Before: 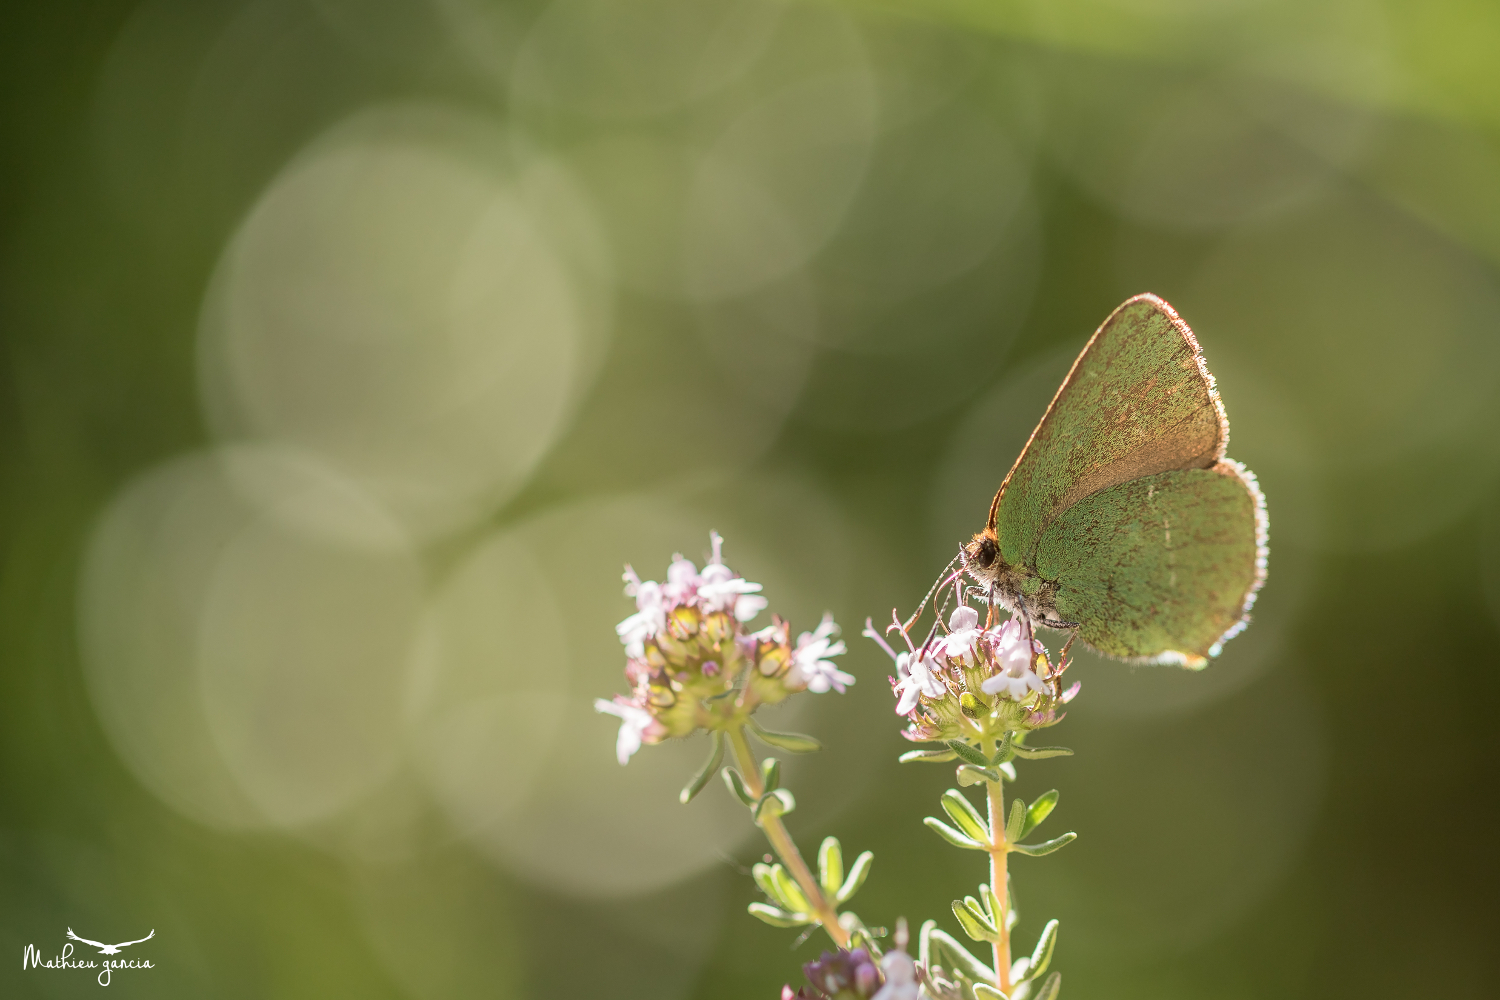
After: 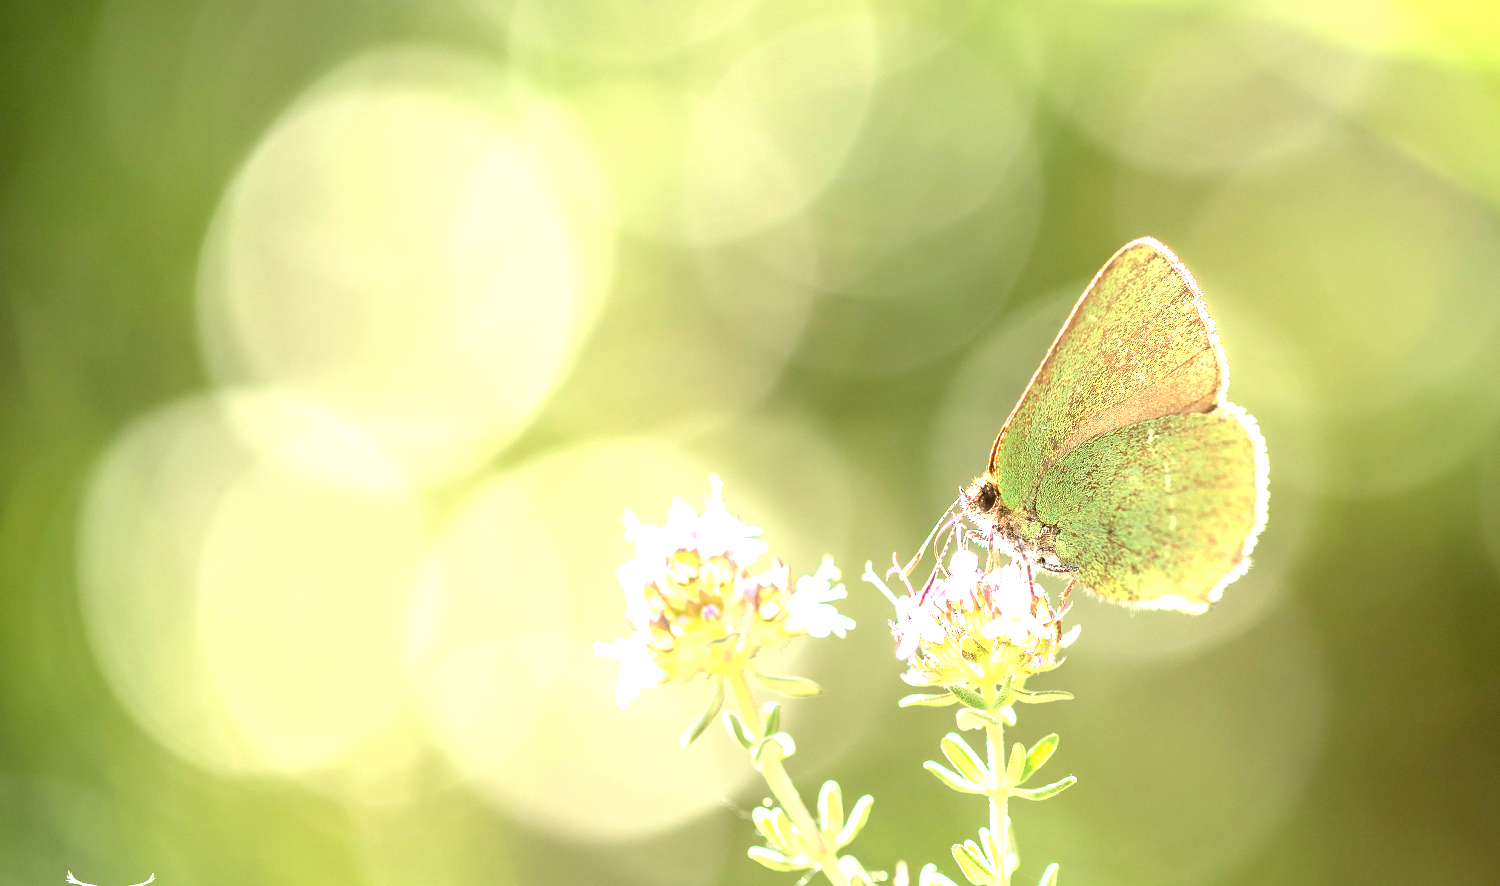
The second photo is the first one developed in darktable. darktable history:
crop and rotate: top 5.602%, bottom 5.779%
exposure: black level correction 0.001, exposure 1.841 EV, compensate highlight preservation false
